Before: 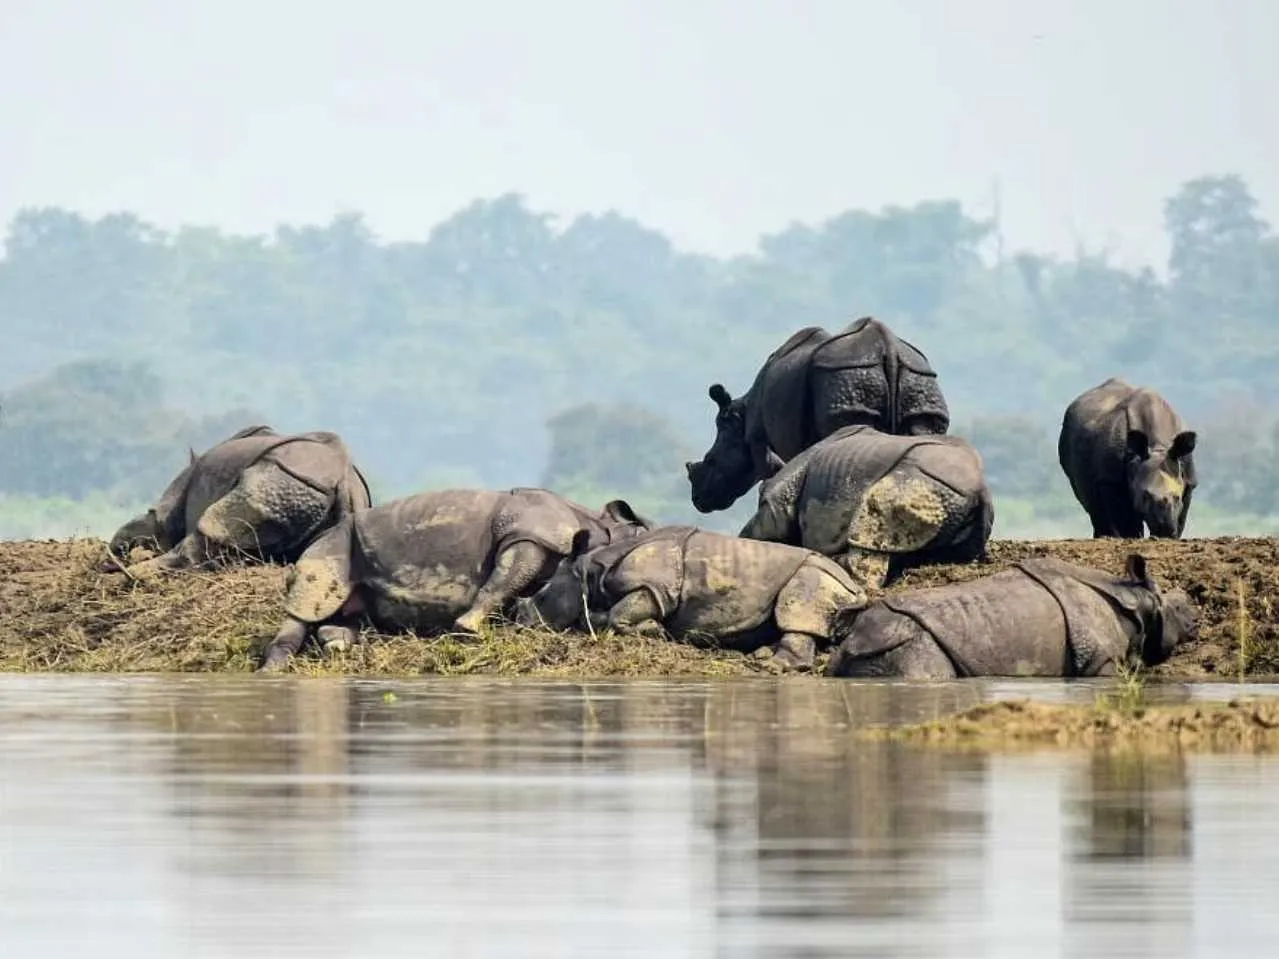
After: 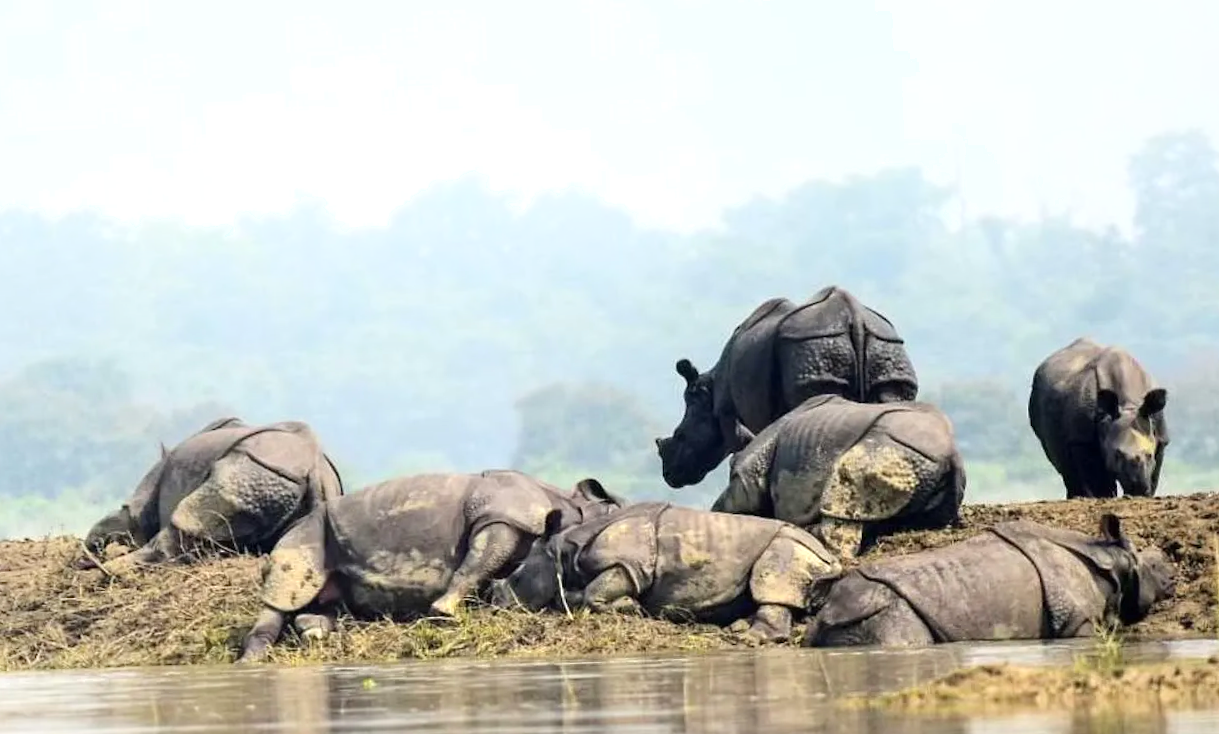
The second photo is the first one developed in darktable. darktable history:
crop: bottom 19.644%
shadows and highlights: shadows -24.28, highlights 49.77, soften with gaussian
exposure: exposure 0.3 EV, compensate highlight preservation false
rotate and perspective: rotation -2.12°, lens shift (vertical) 0.009, lens shift (horizontal) -0.008, automatic cropping original format, crop left 0.036, crop right 0.964, crop top 0.05, crop bottom 0.959
